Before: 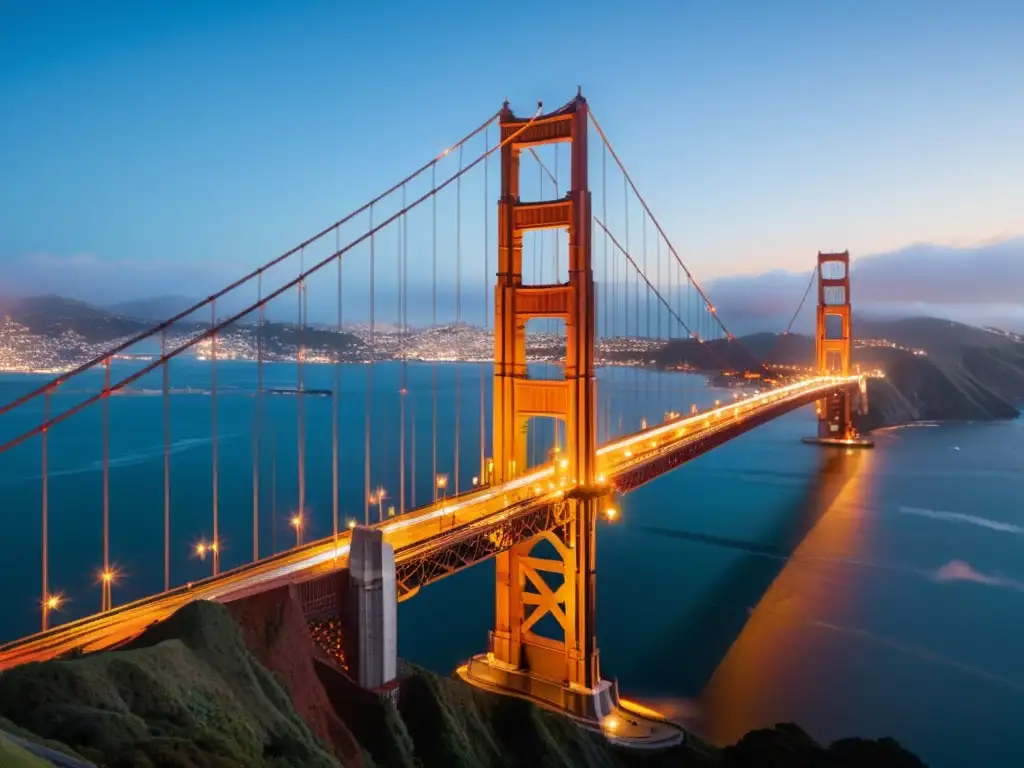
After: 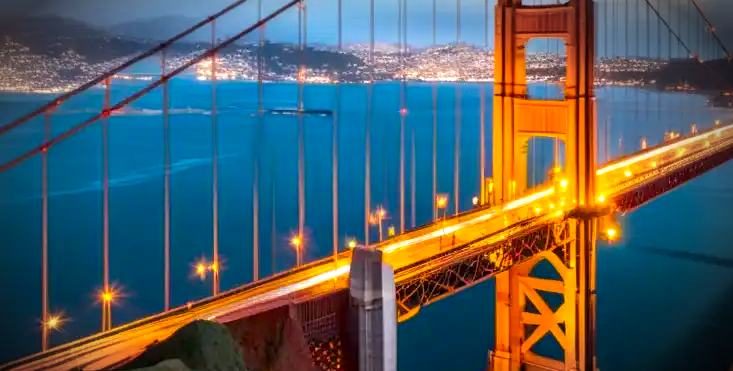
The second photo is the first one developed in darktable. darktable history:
crop: top 36.509%, right 28.341%, bottom 15.151%
vignetting: fall-off start 71.28%, brightness -0.885, center (-0.036, 0.143), width/height ratio 1.335
local contrast: on, module defaults
exposure: black level correction 0.001, exposure 0.499 EV, compensate highlight preservation false
color balance rgb: perceptual saturation grading › global saturation 29.592%, global vibrance 19.096%
